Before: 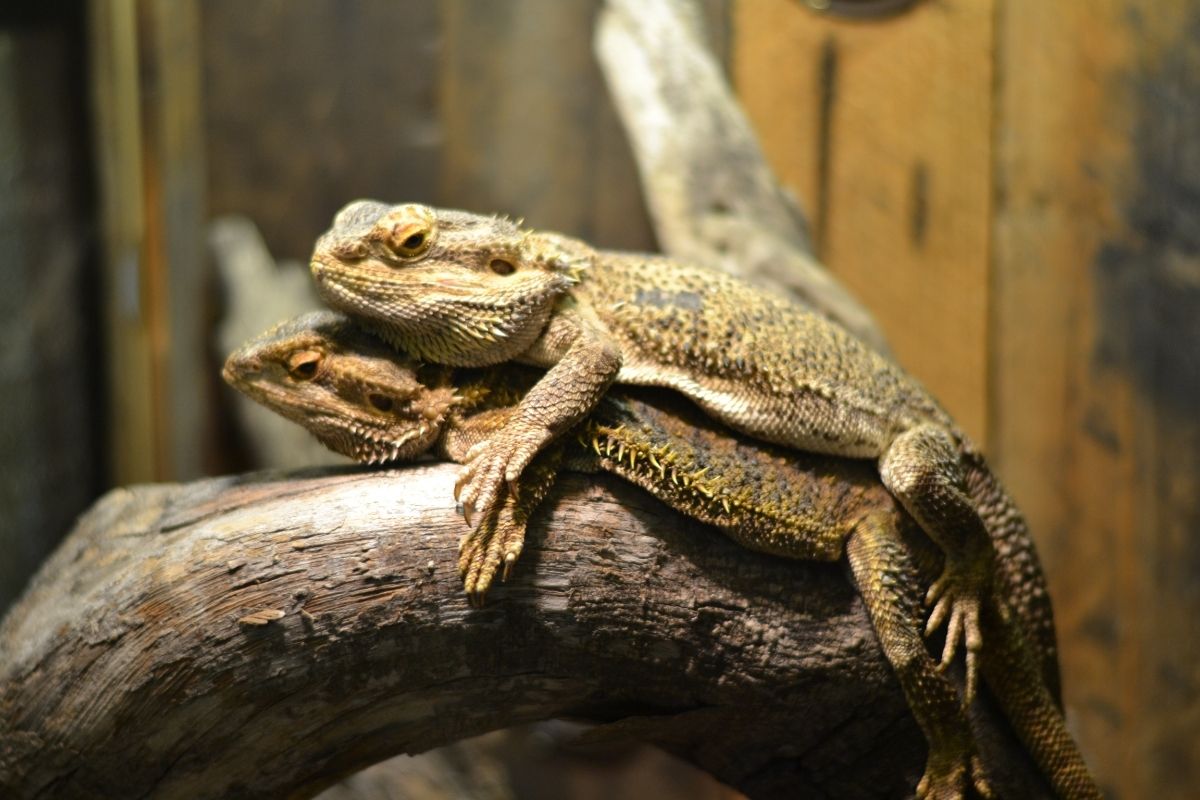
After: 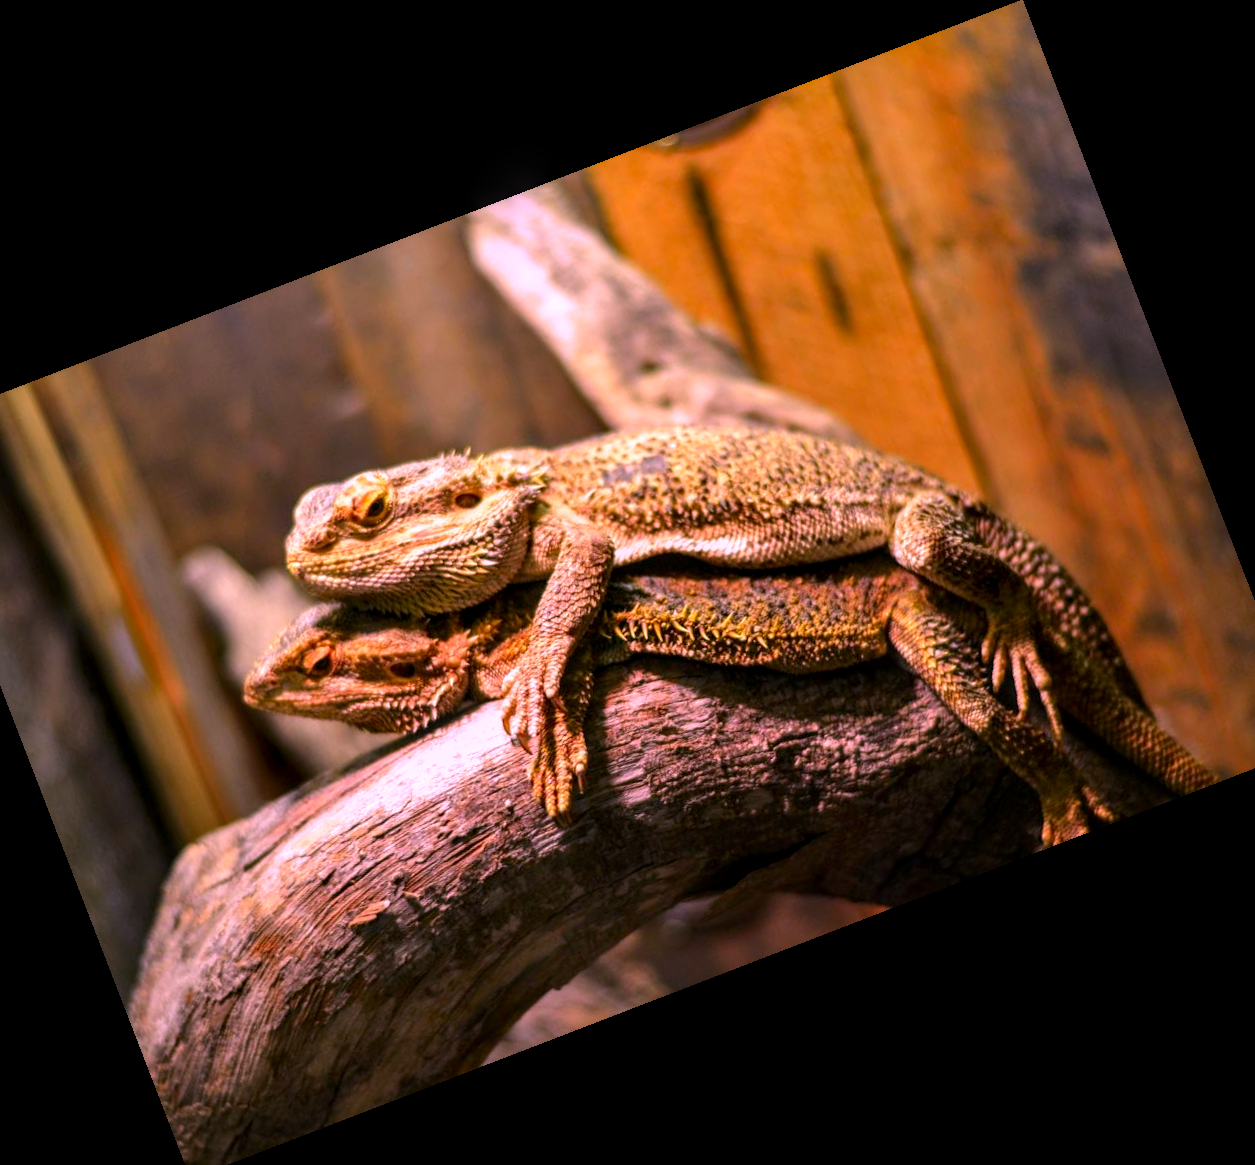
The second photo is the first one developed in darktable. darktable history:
color correction: highlights a* 19.47, highlights b* -11.59, saturation 1.7
crop and rotate: angle 21.1°, left 6.9%, right 3.902%, bottom 1.1%
tone equalizer: edges refinement/feathering 500, mask exposure compensation -1.57 EV, preserve details no
local contrast: highlights 21%, detail 150%
